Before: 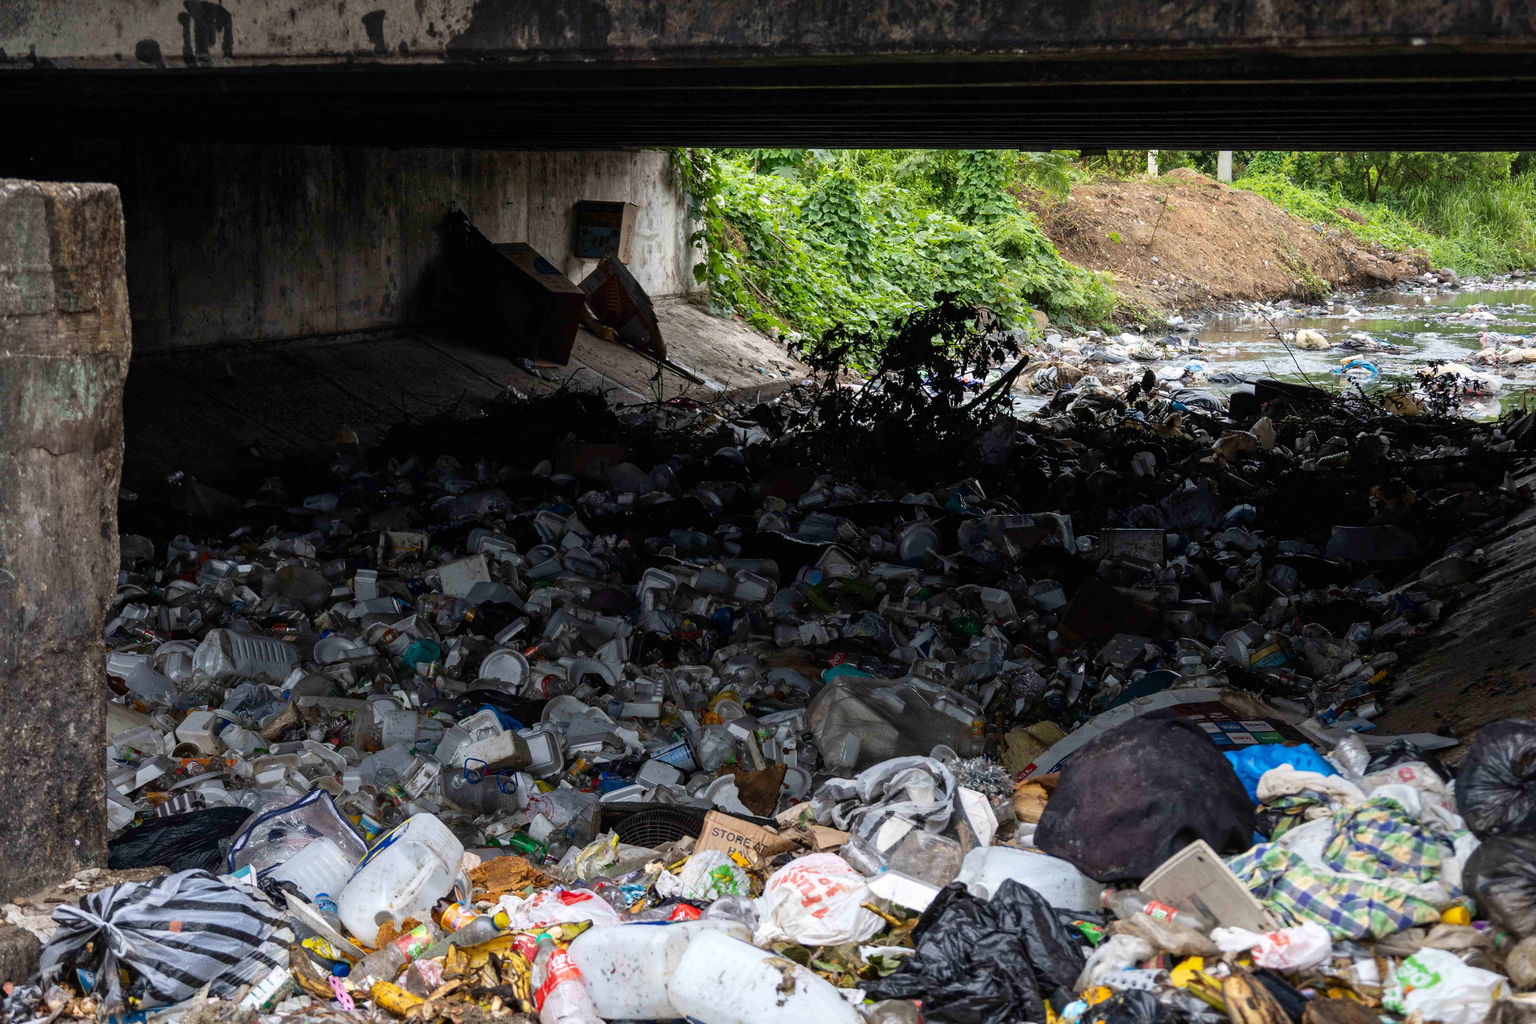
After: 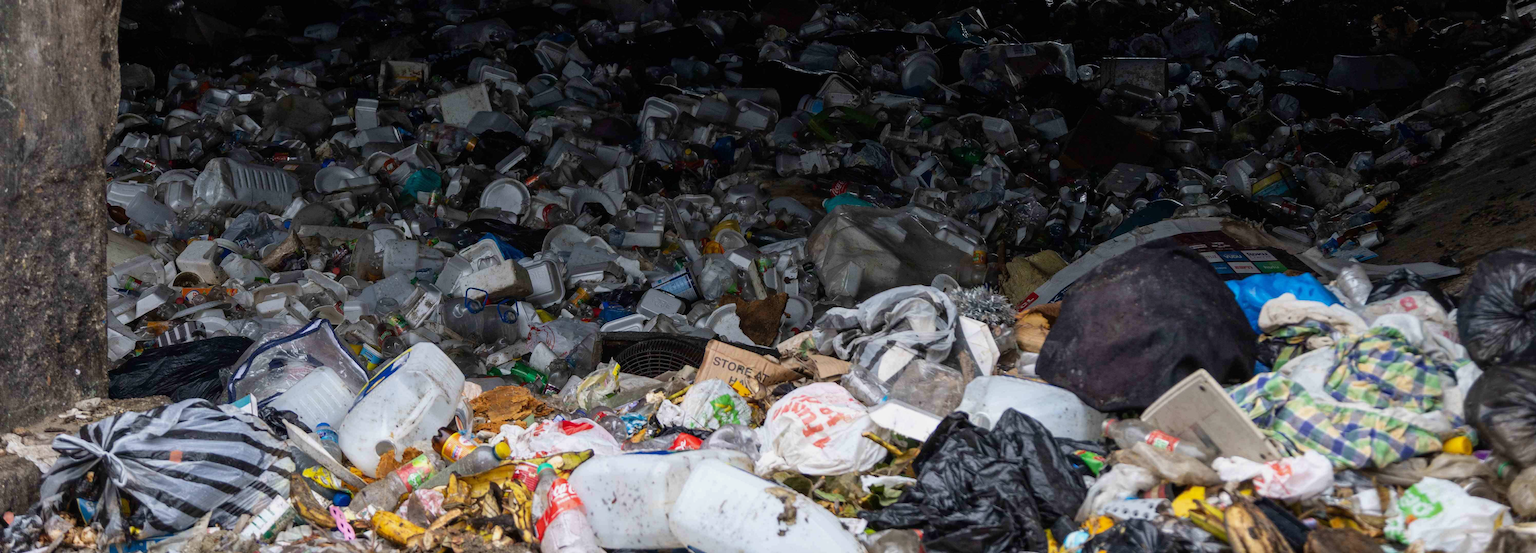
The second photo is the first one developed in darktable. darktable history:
crop and rotate: top 46.049%, right 0.114%
exposure: exposure -0.151 EV, compensate exposure bias true, compensate highlight preservation false
contrast equalizer: octaves 7, y [[0.502, 0.505, 0.512, 0.529, 0.564, 0.588], [0.5 ×6], [0.502, 0.505, 0.512, 0.529, 0.564, 0.588], [0, 0.001, 0.001, 0.004, 0.008, 0.011], [0, 0.001, 0.001, 0.004, 0.008, 0.011]], mix -0.217
